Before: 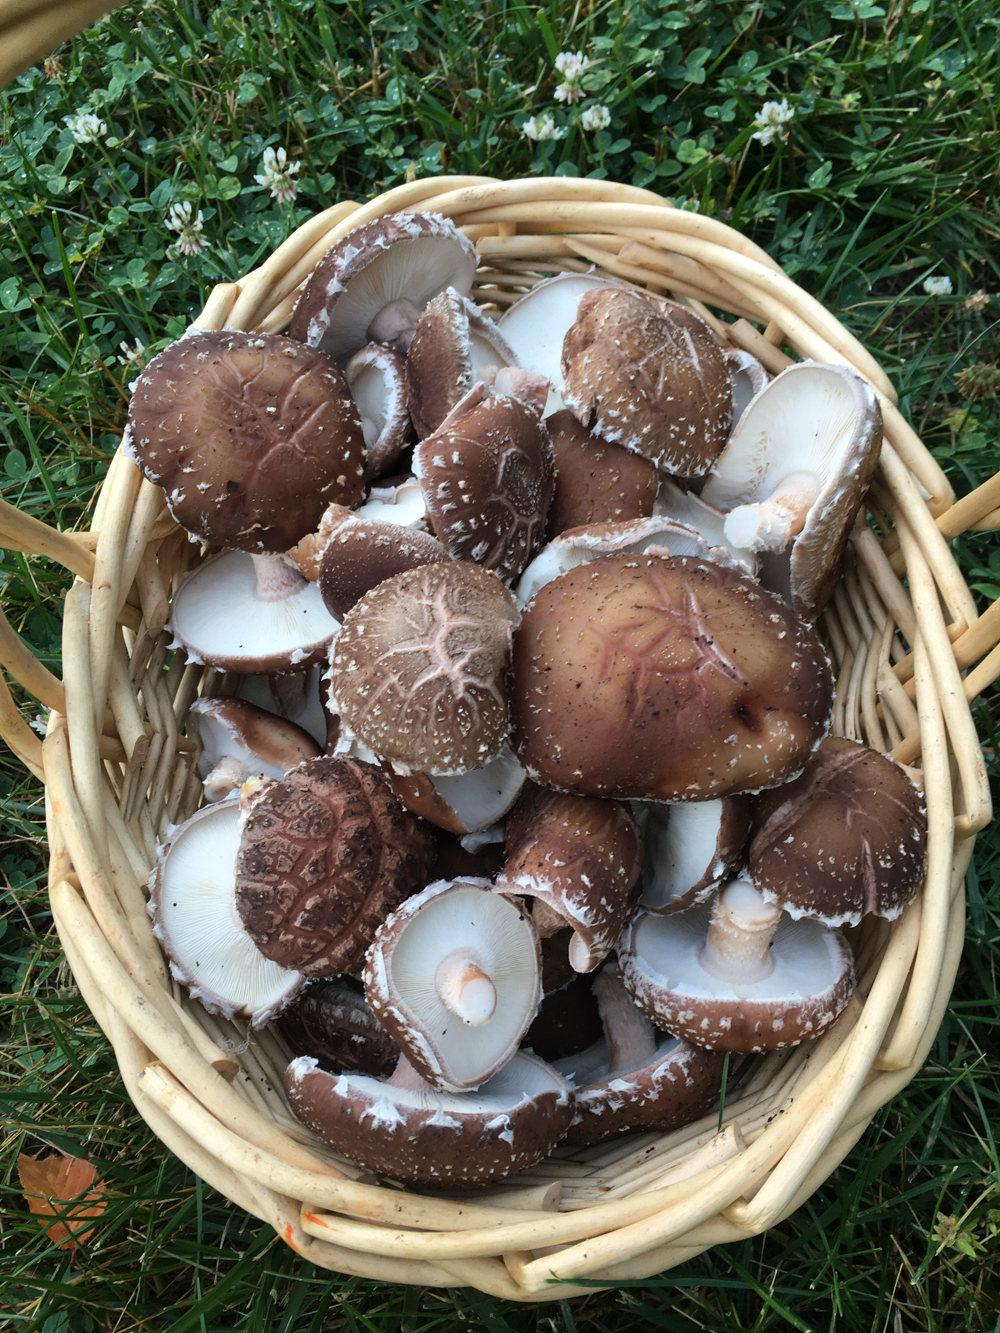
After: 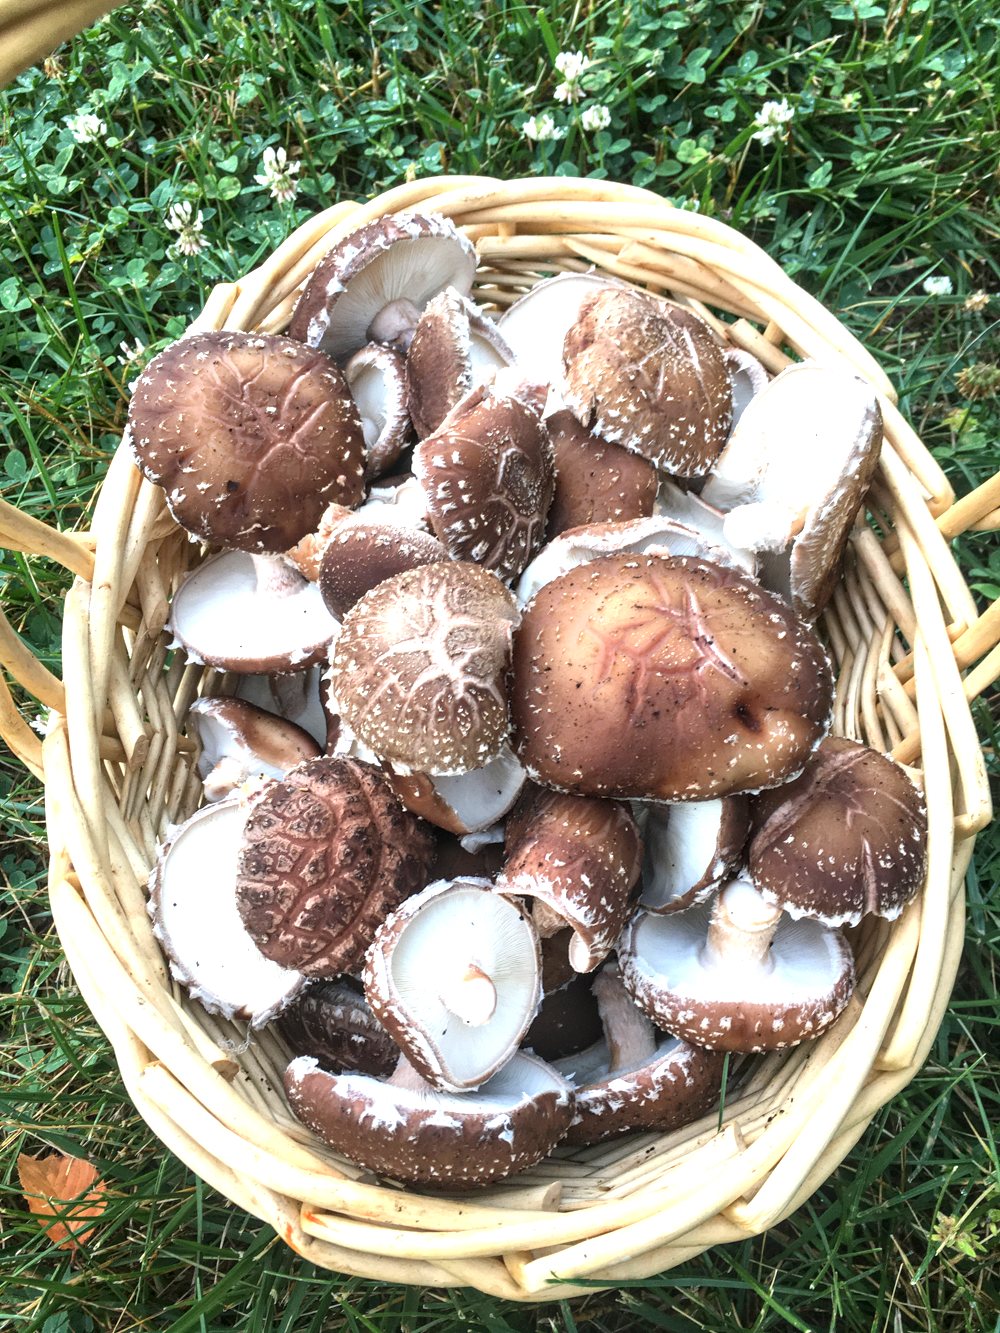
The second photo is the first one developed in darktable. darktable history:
exposure: exposure 1.137 EV, compensate highlight preservation false
local contrast: on, module defaults
